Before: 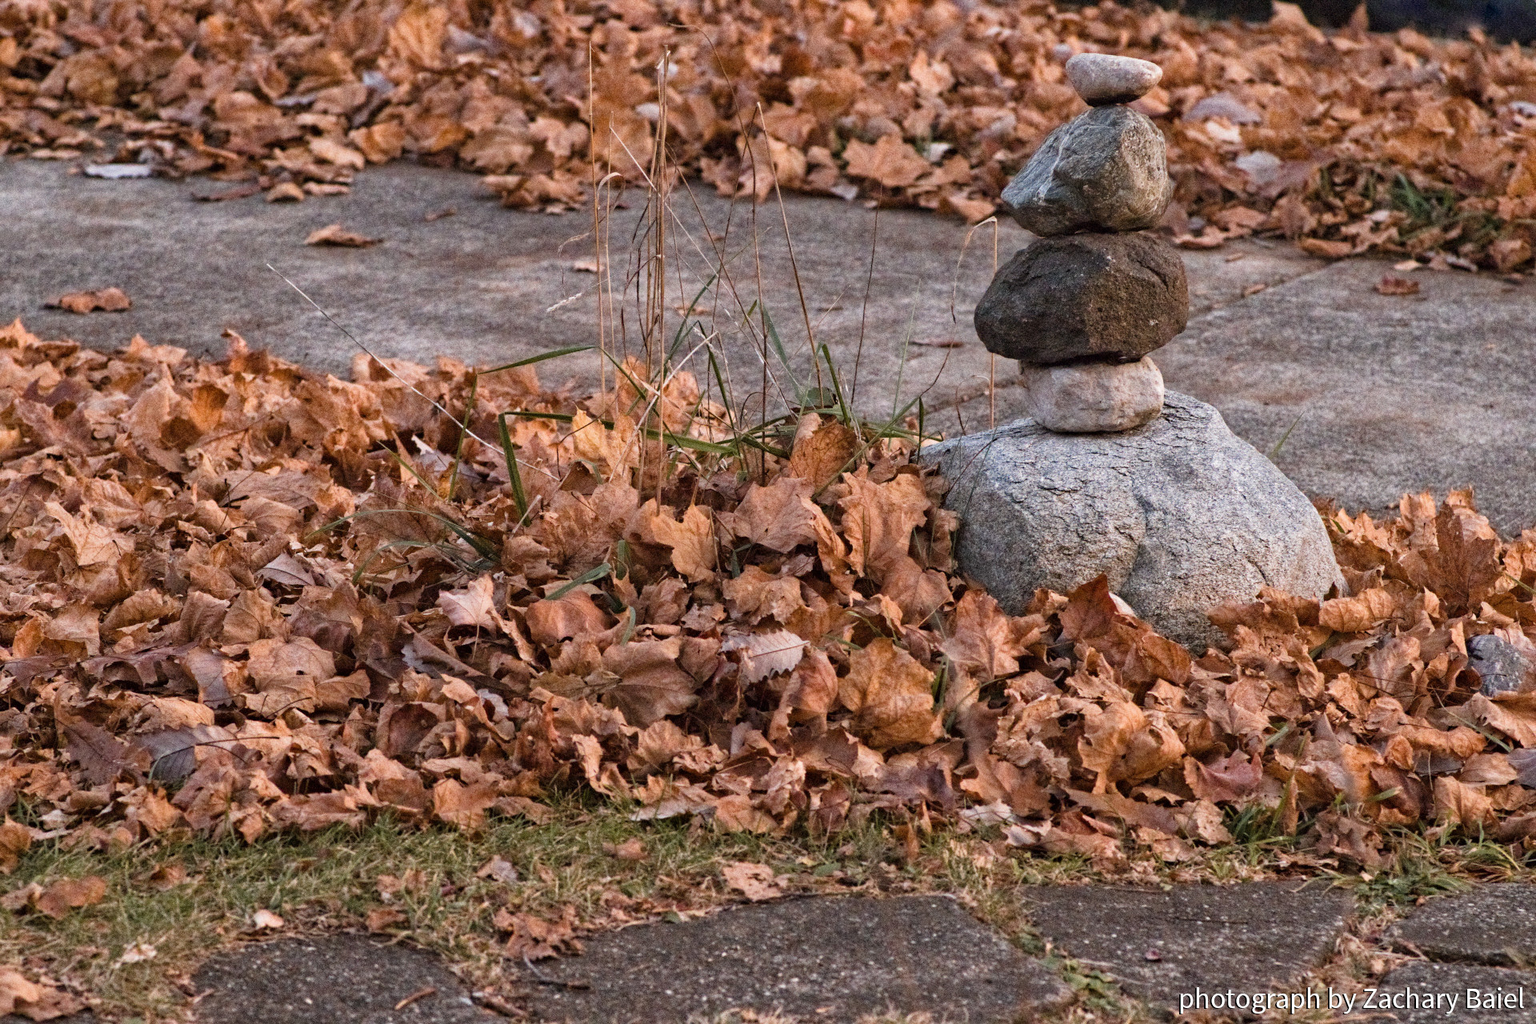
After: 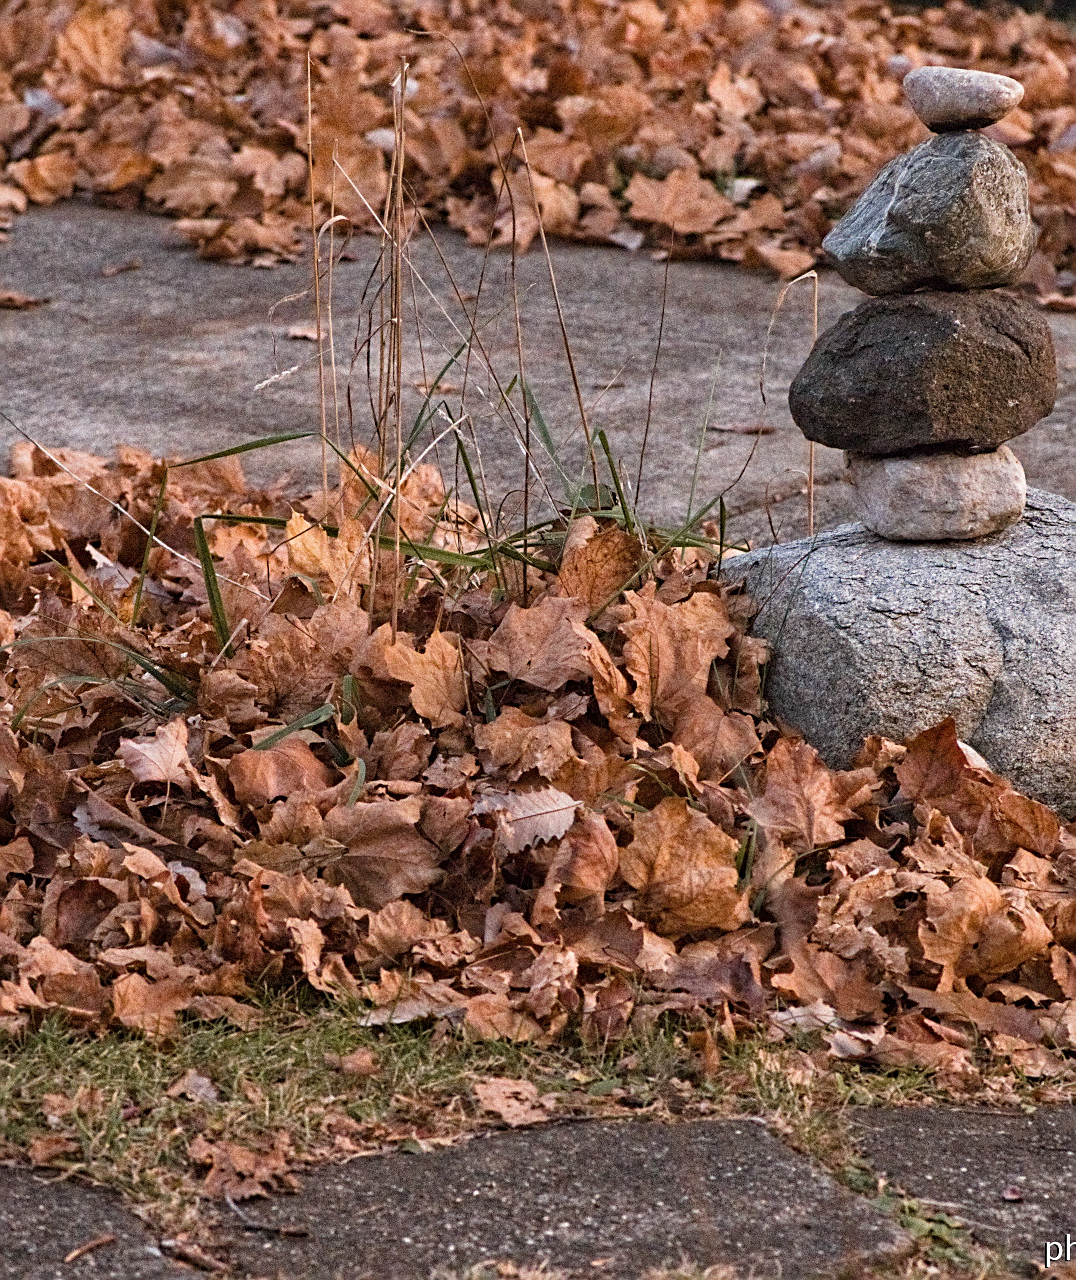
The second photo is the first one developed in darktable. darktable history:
crop and rotate: left 22.368%, right 21.539%
sharpen: on, module defaults
